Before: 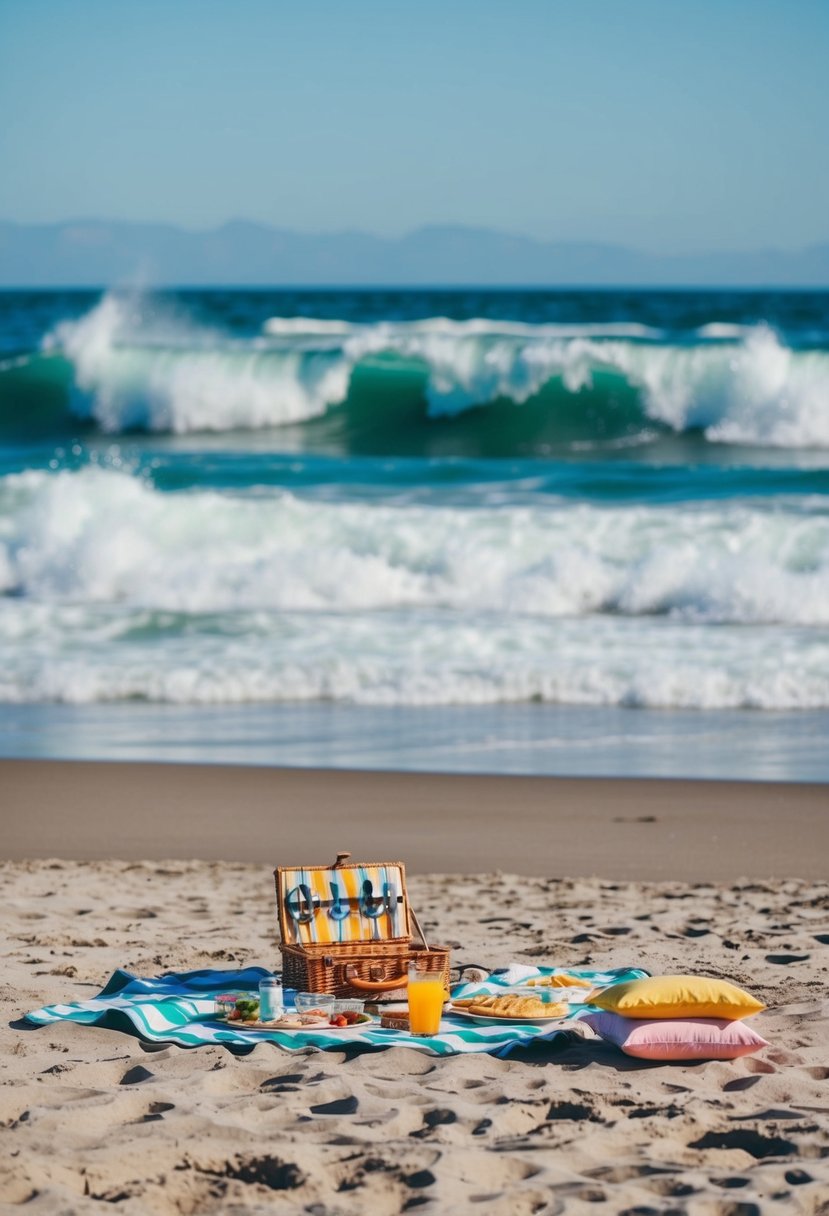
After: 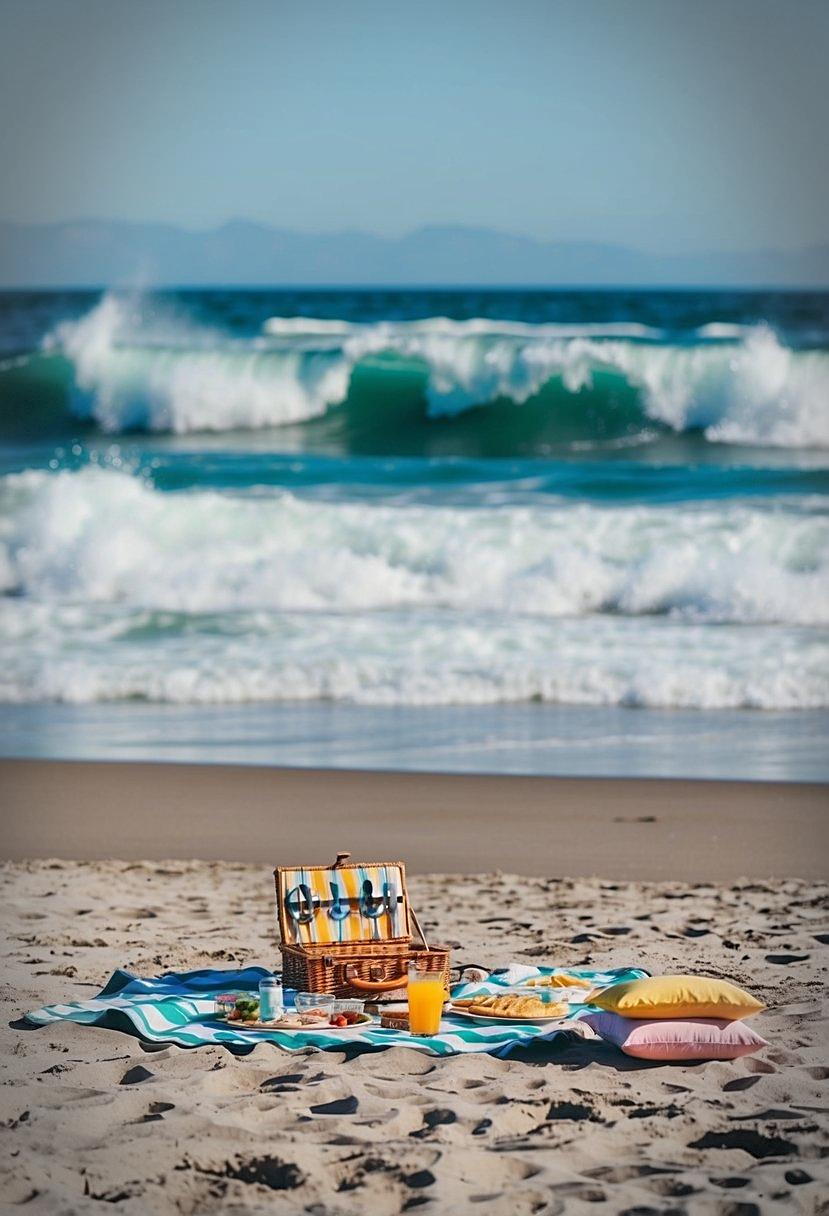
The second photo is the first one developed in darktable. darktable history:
sharpen: on, module defaults
vignetting: automatic ratio true, dithering 8-bit output, unbound false
